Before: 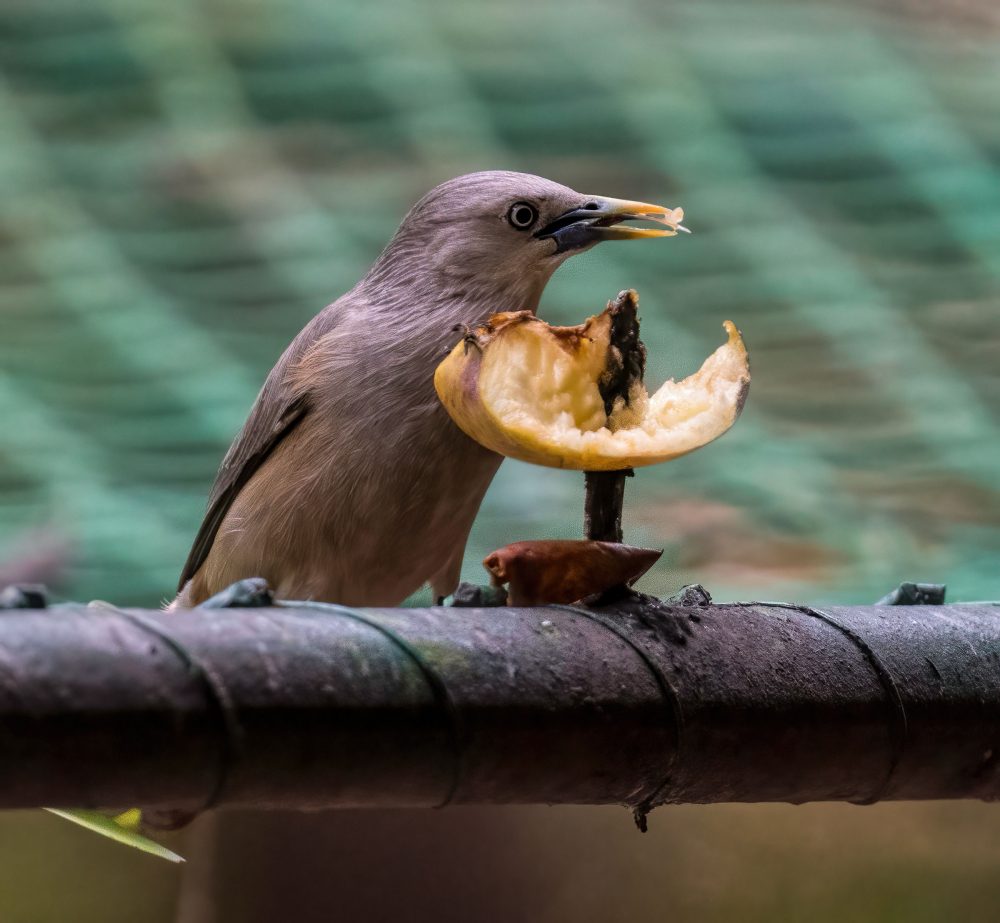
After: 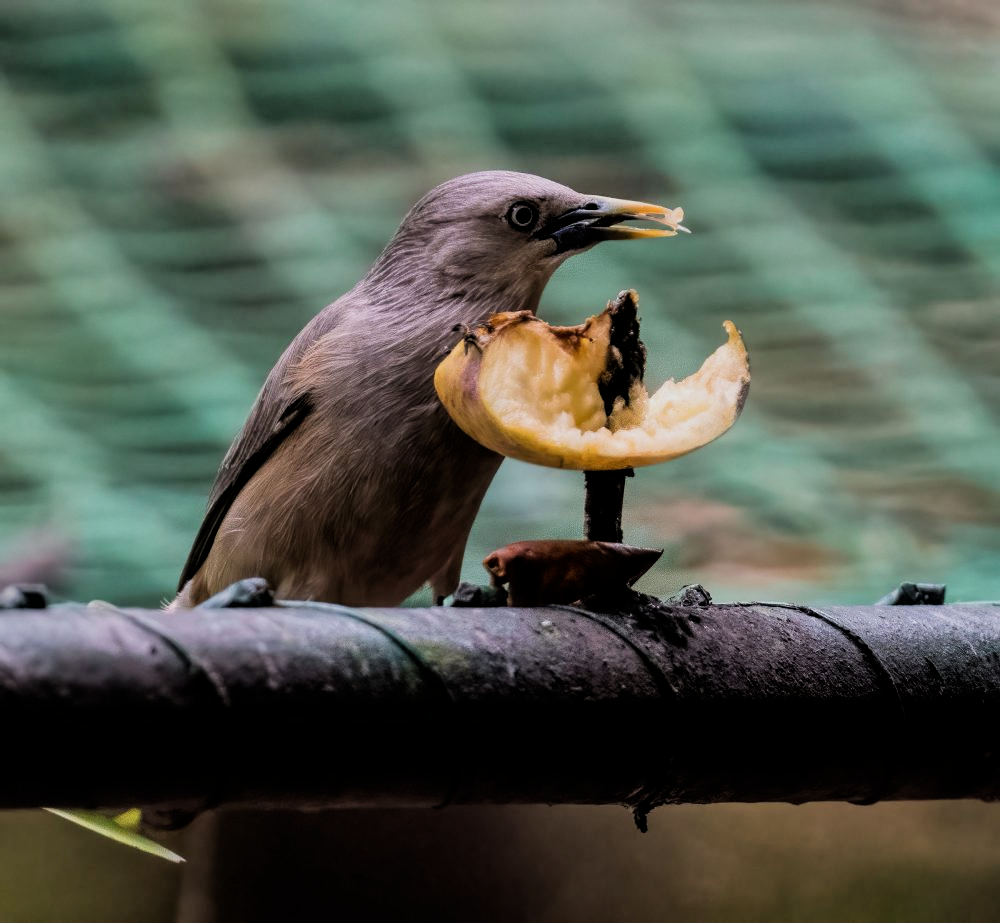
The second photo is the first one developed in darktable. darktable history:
white balance: emerald 1
filmic rgb: black relative exposure -5 EV, hardness 2.88, contrast 1.3
